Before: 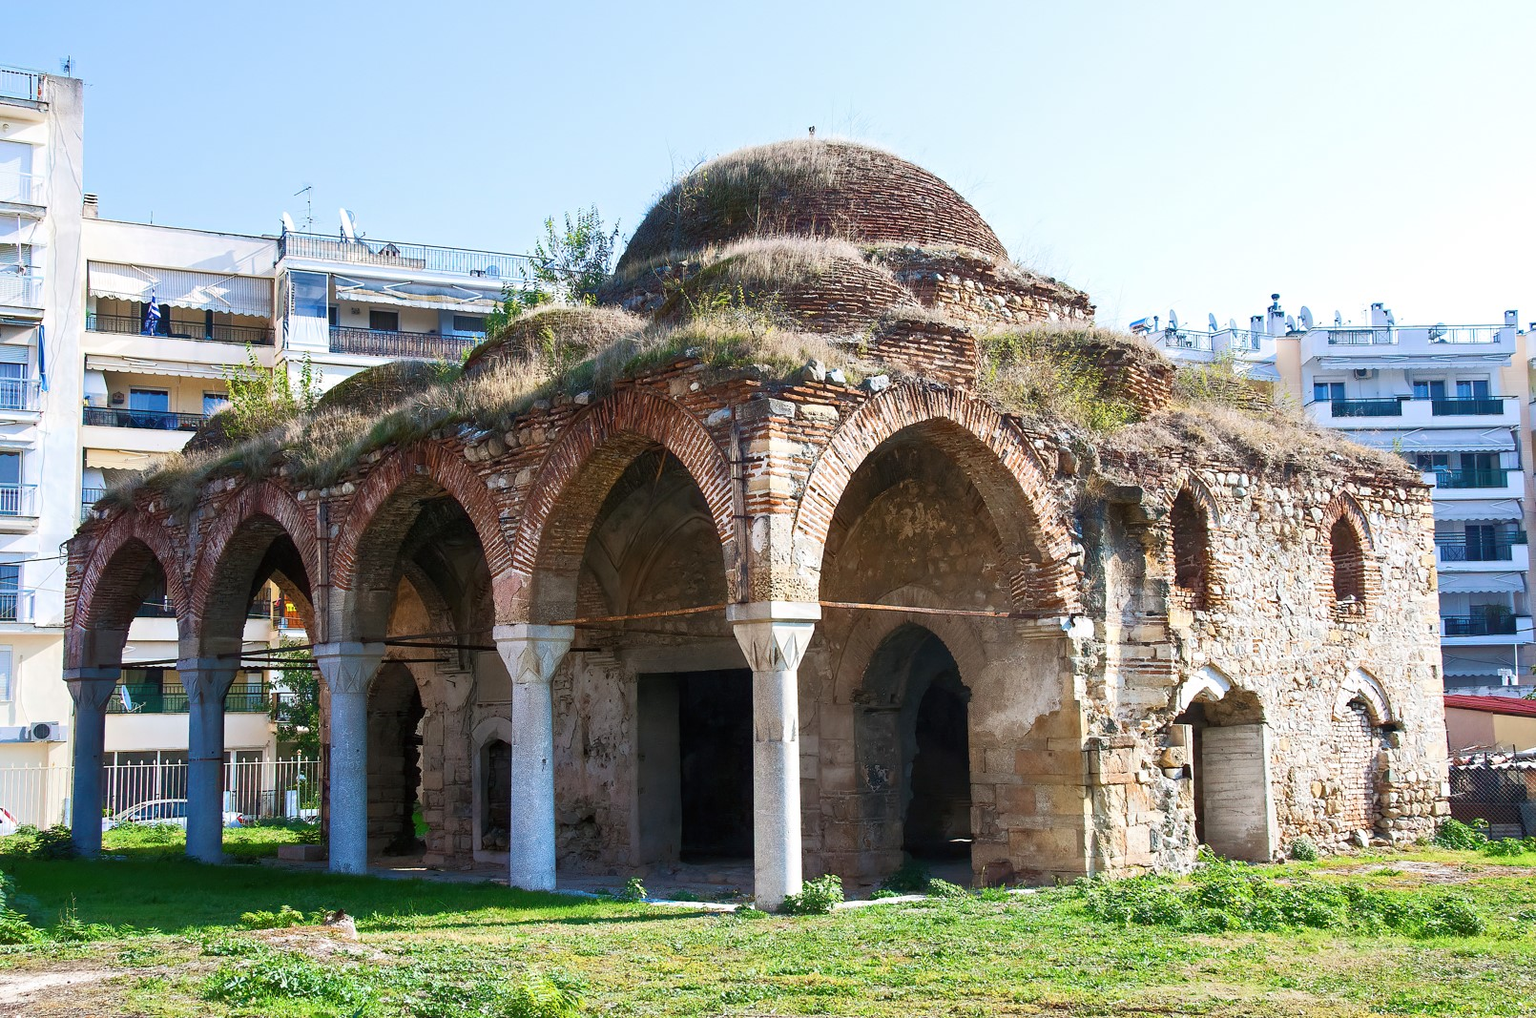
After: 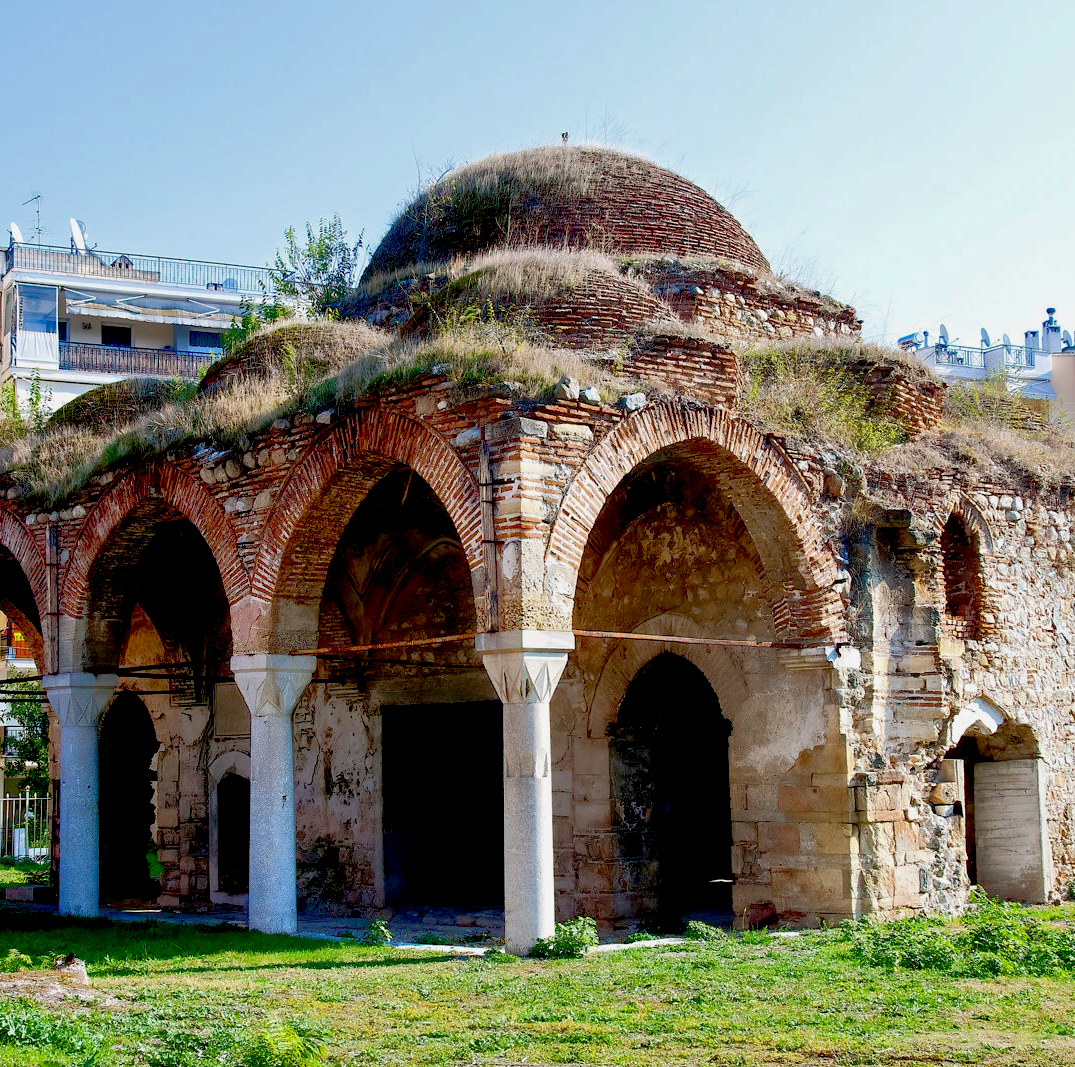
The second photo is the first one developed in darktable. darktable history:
exposure: black level correction 0.029, exposure -0.082 EV, compensate exposure bias true, compensate highlight preservation false
crop and rotate: left 17.79%, right 15.387%
shadows and highlights: on, module defaults
